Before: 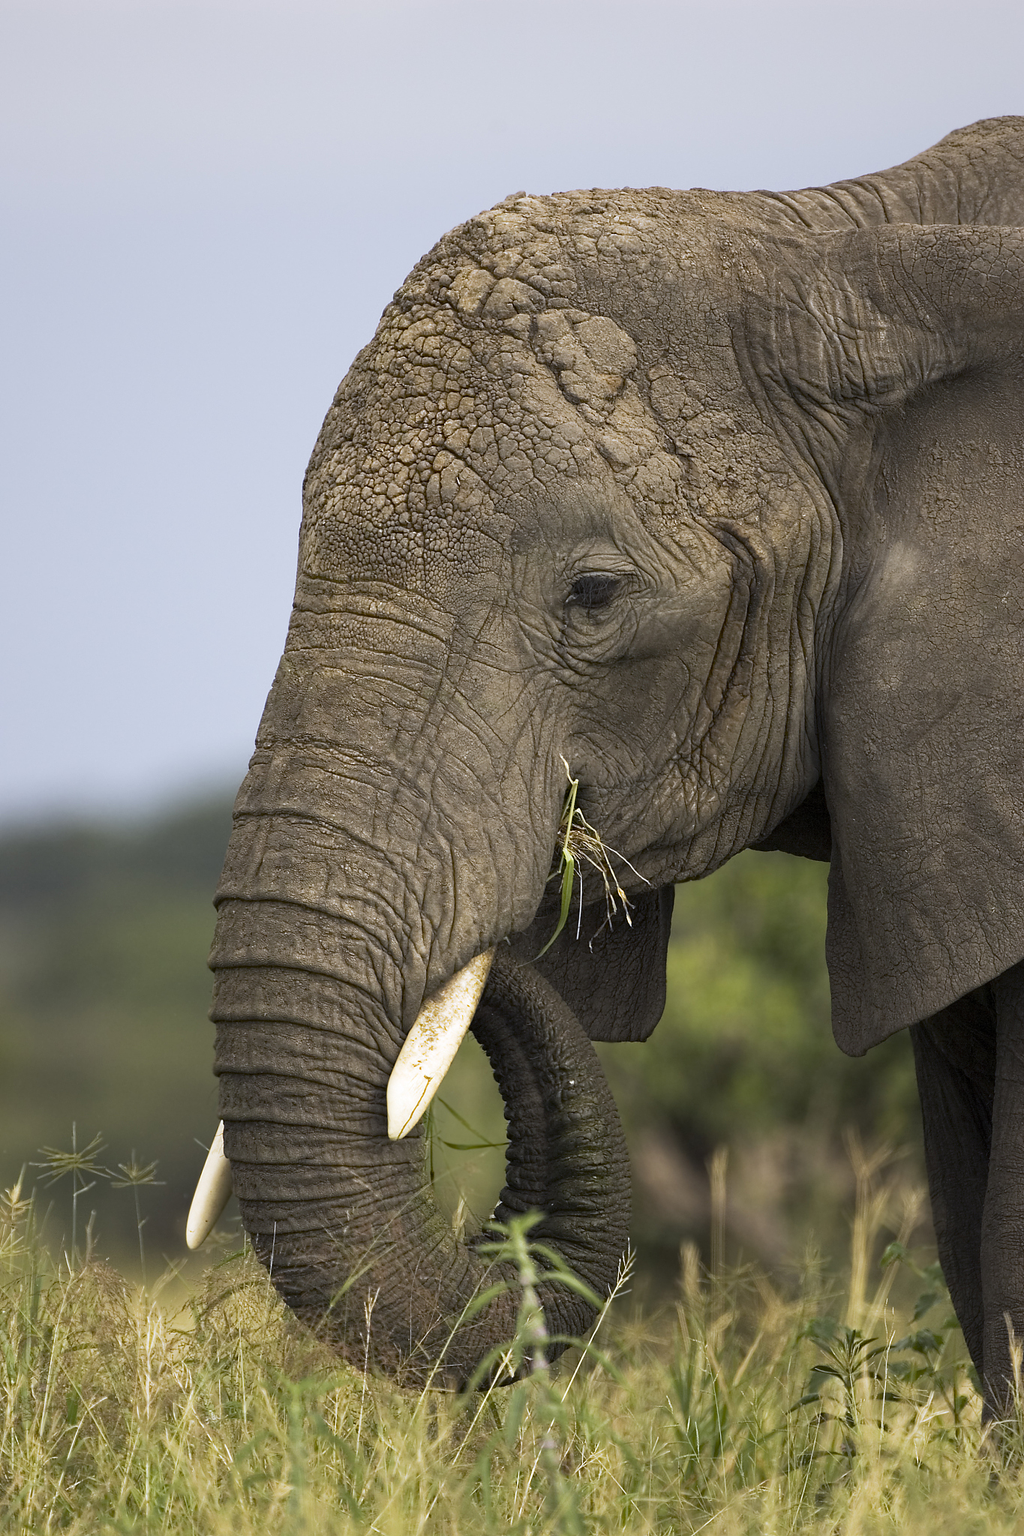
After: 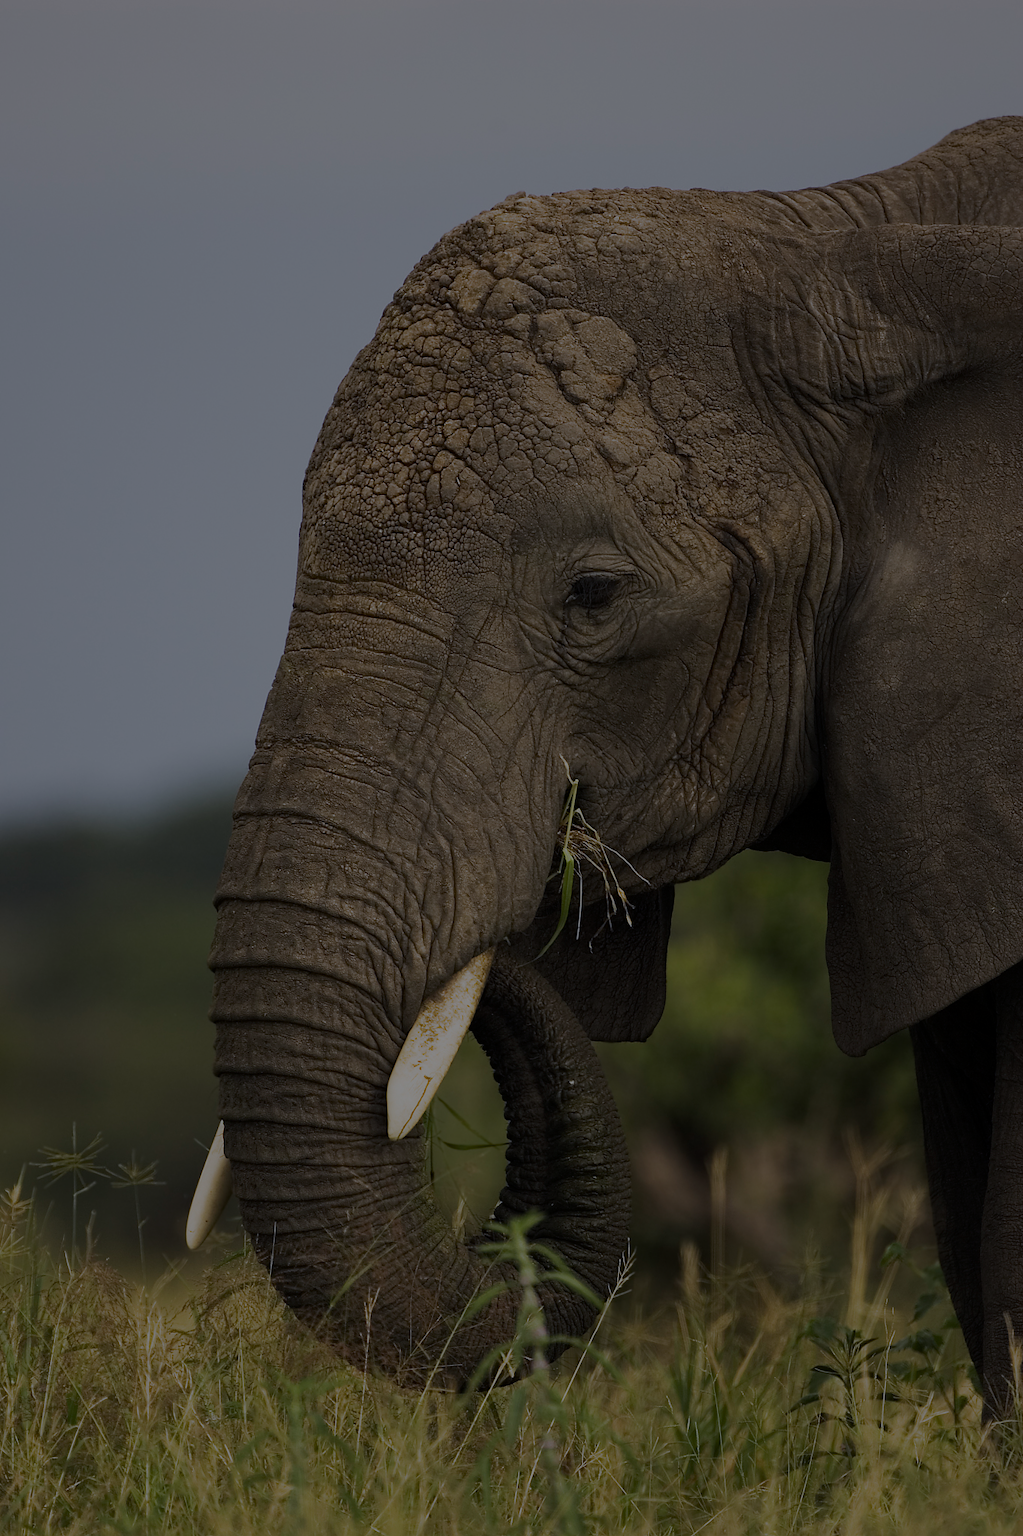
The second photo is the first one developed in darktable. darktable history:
exposure: exposure -2.063 EV, compensate highlight preservation false
